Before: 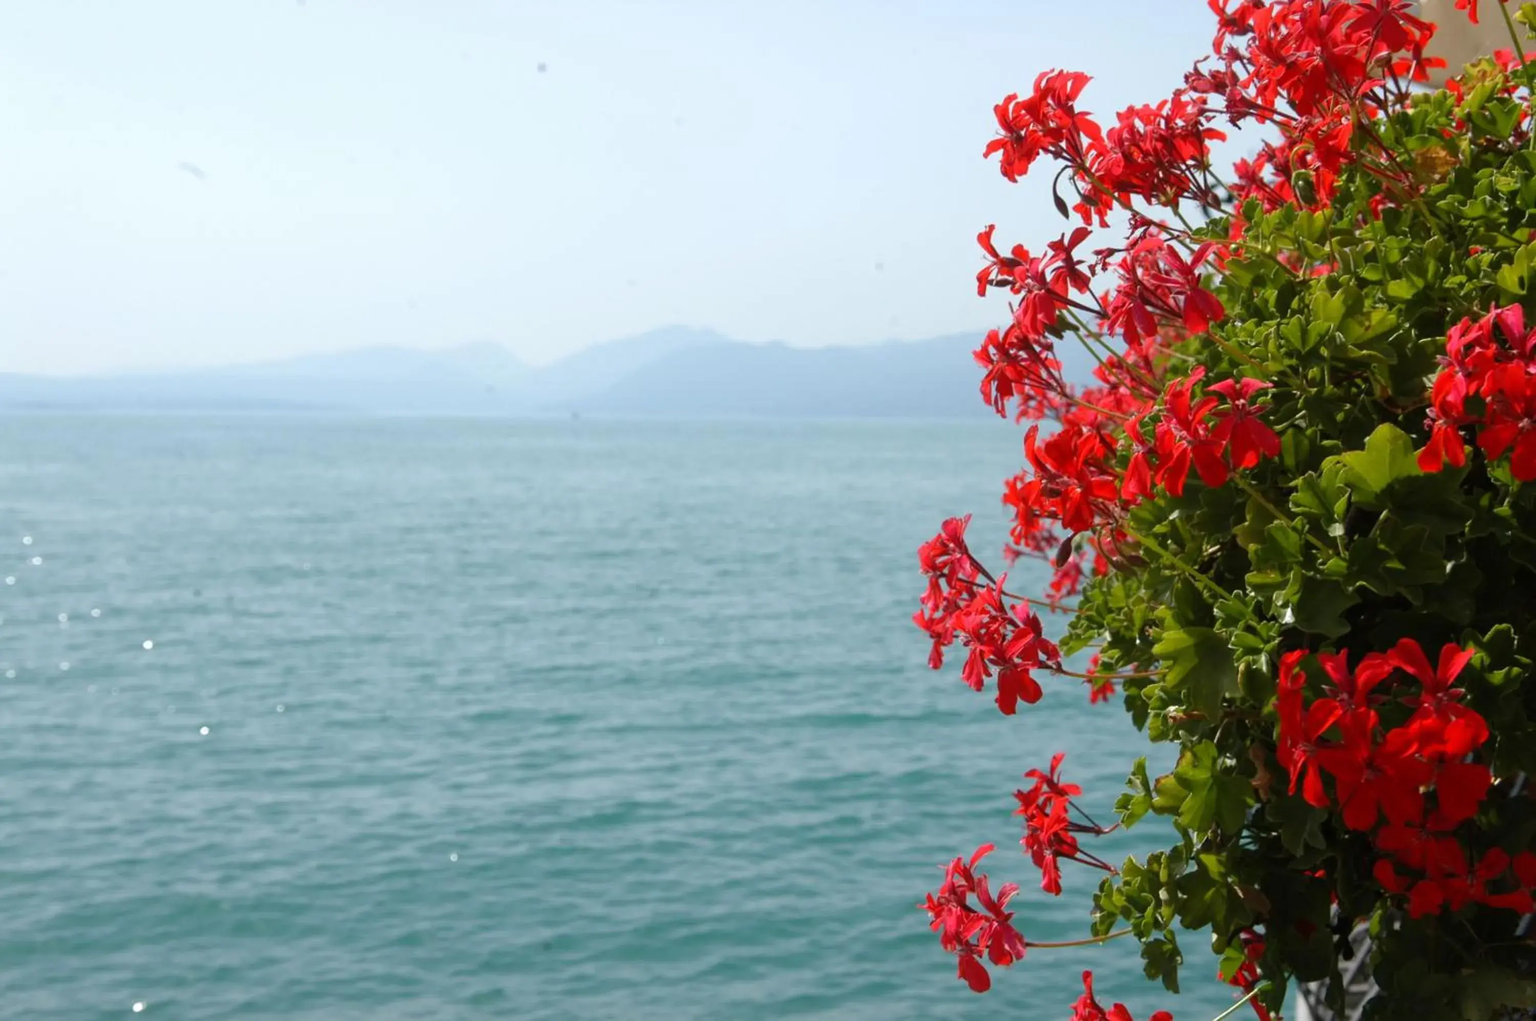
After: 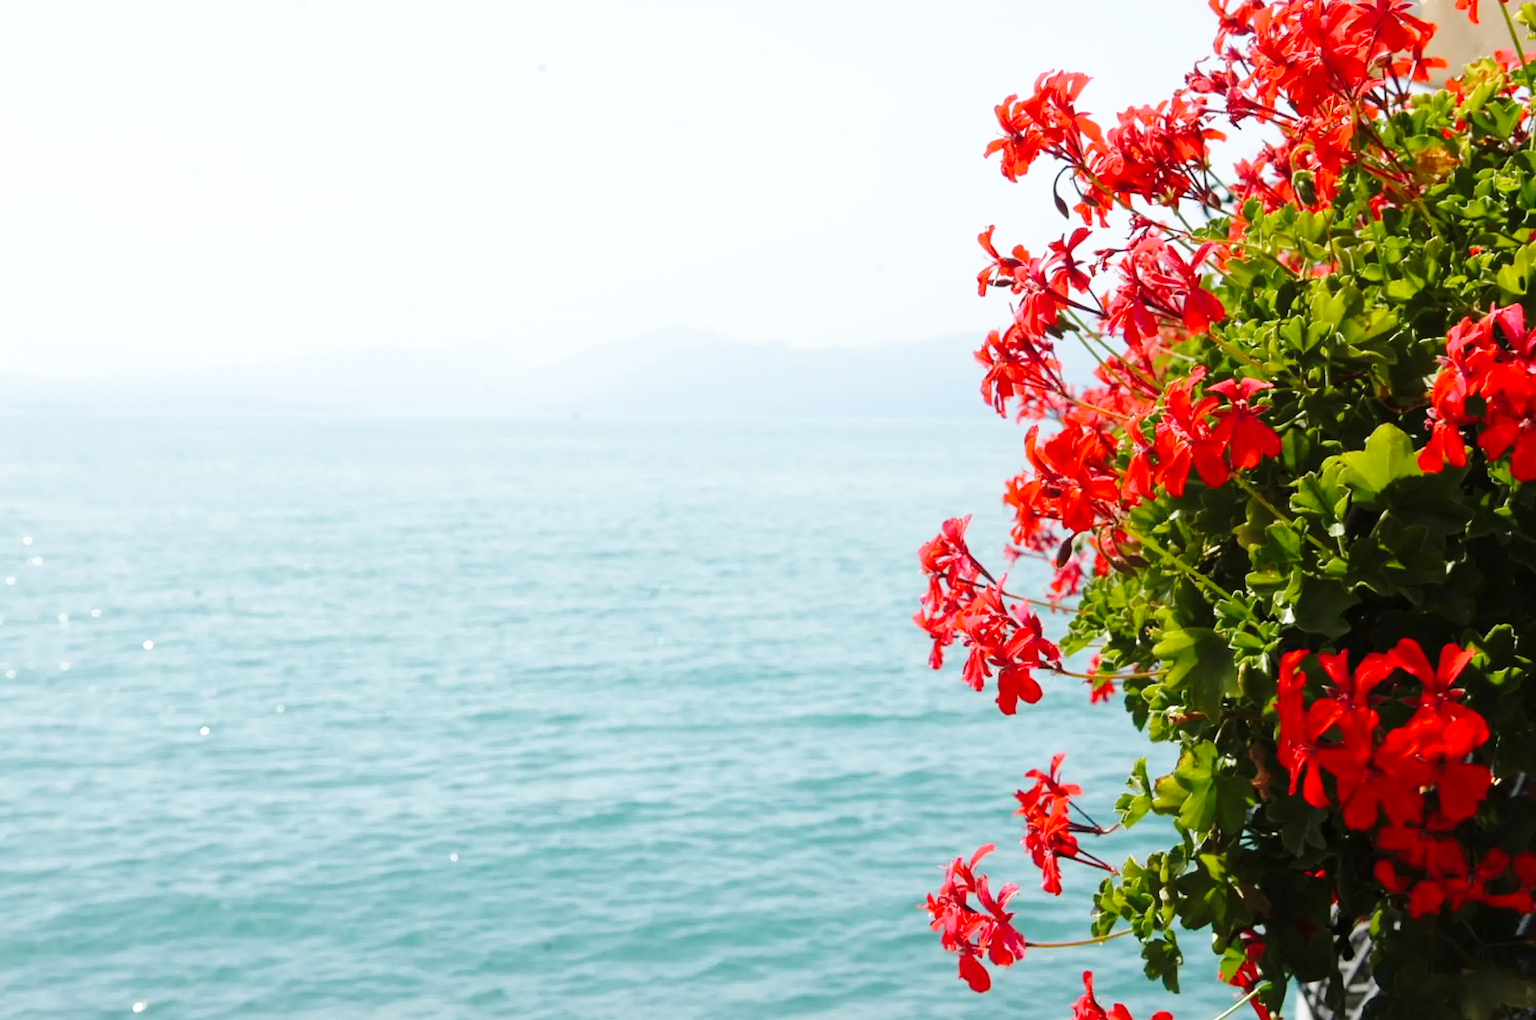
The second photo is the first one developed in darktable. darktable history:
base curve: curves: ch0 [(0, 0) (0.032, 0.037) (0.105, 0.228) (0.435, 0.76) (0.856, 0.983) (1, 1)], preserve colors none
